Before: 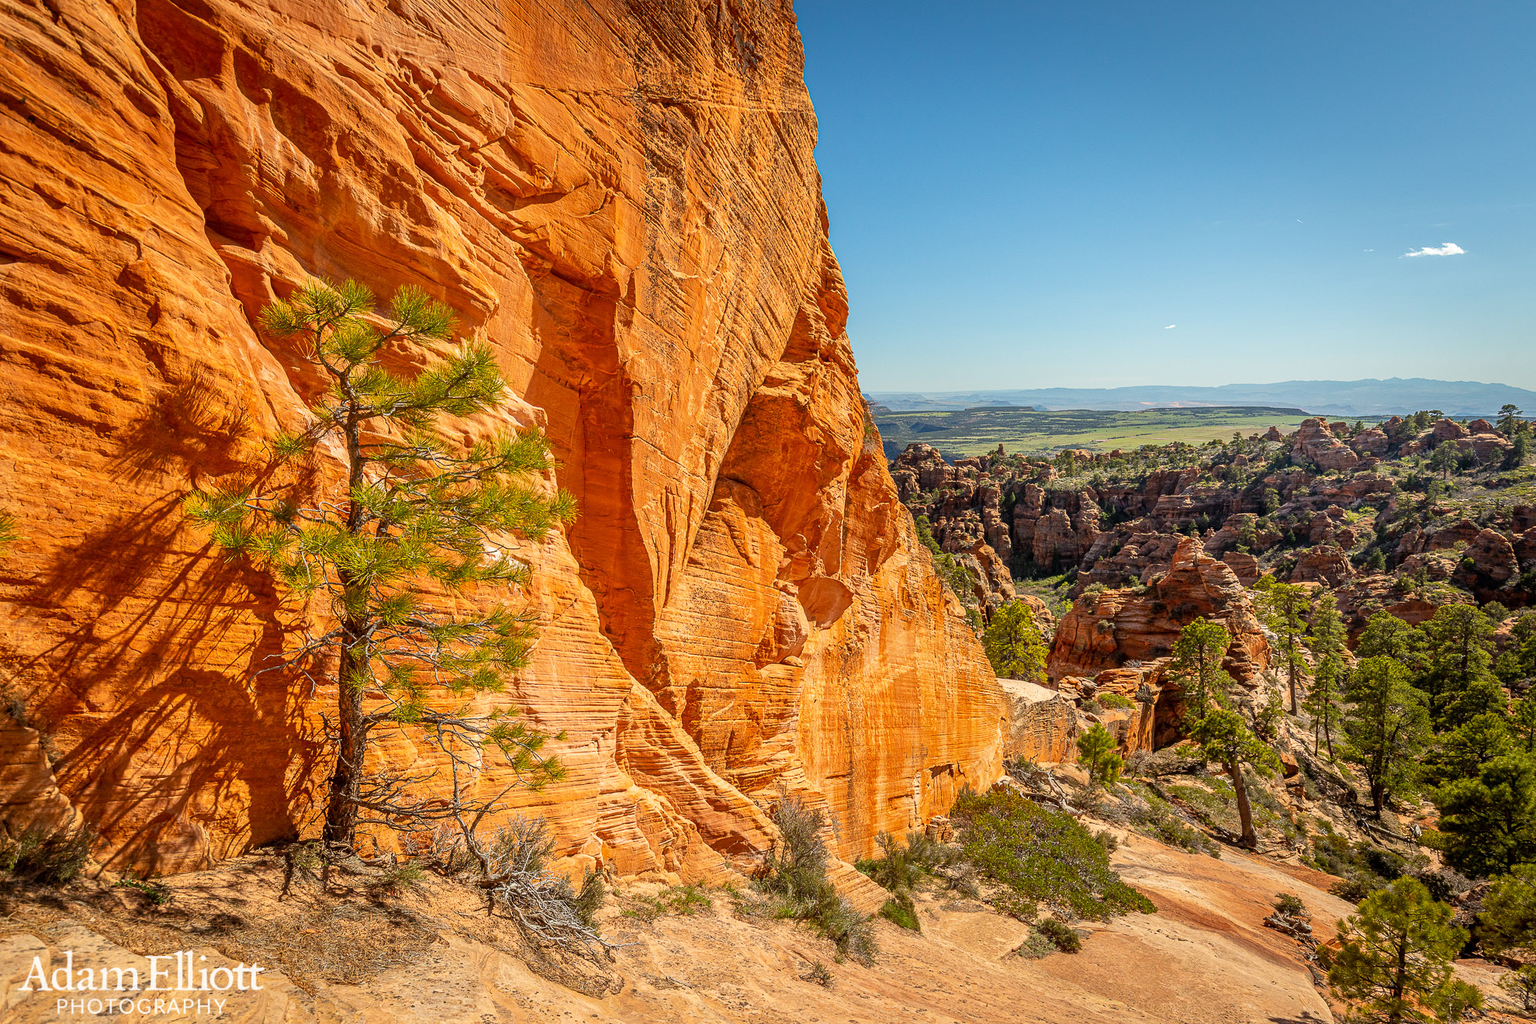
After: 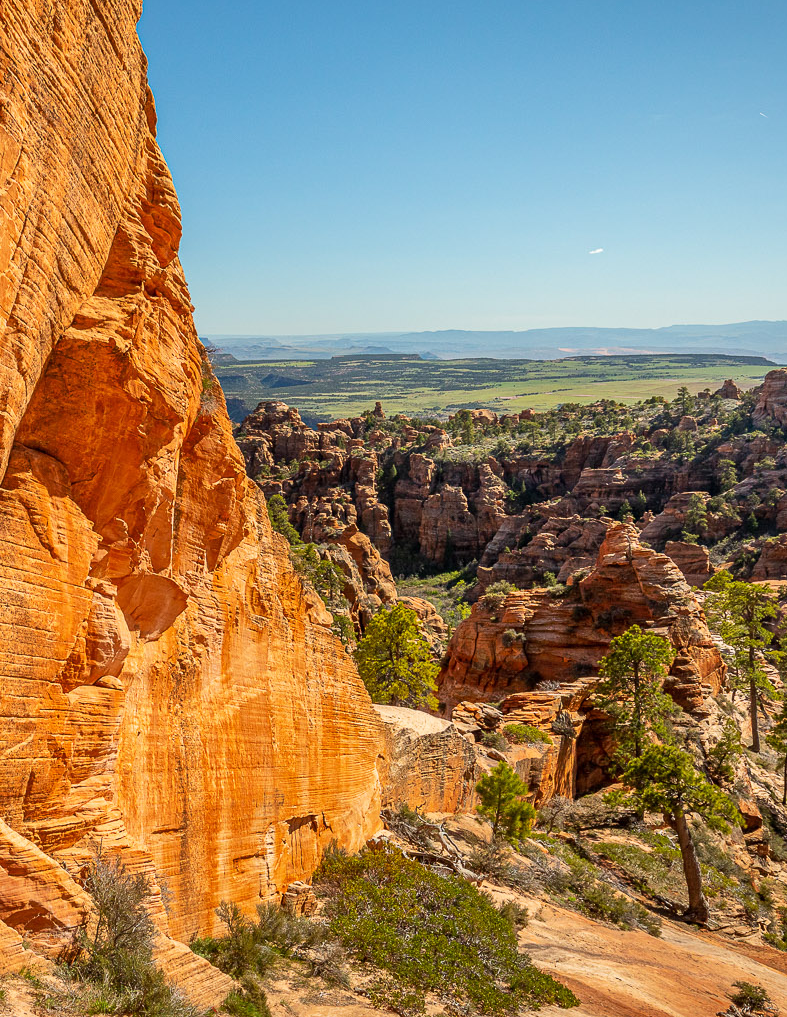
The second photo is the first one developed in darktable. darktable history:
crop: left 46.064%, top 12.884%, right 14.185%, bottom 10.027%
